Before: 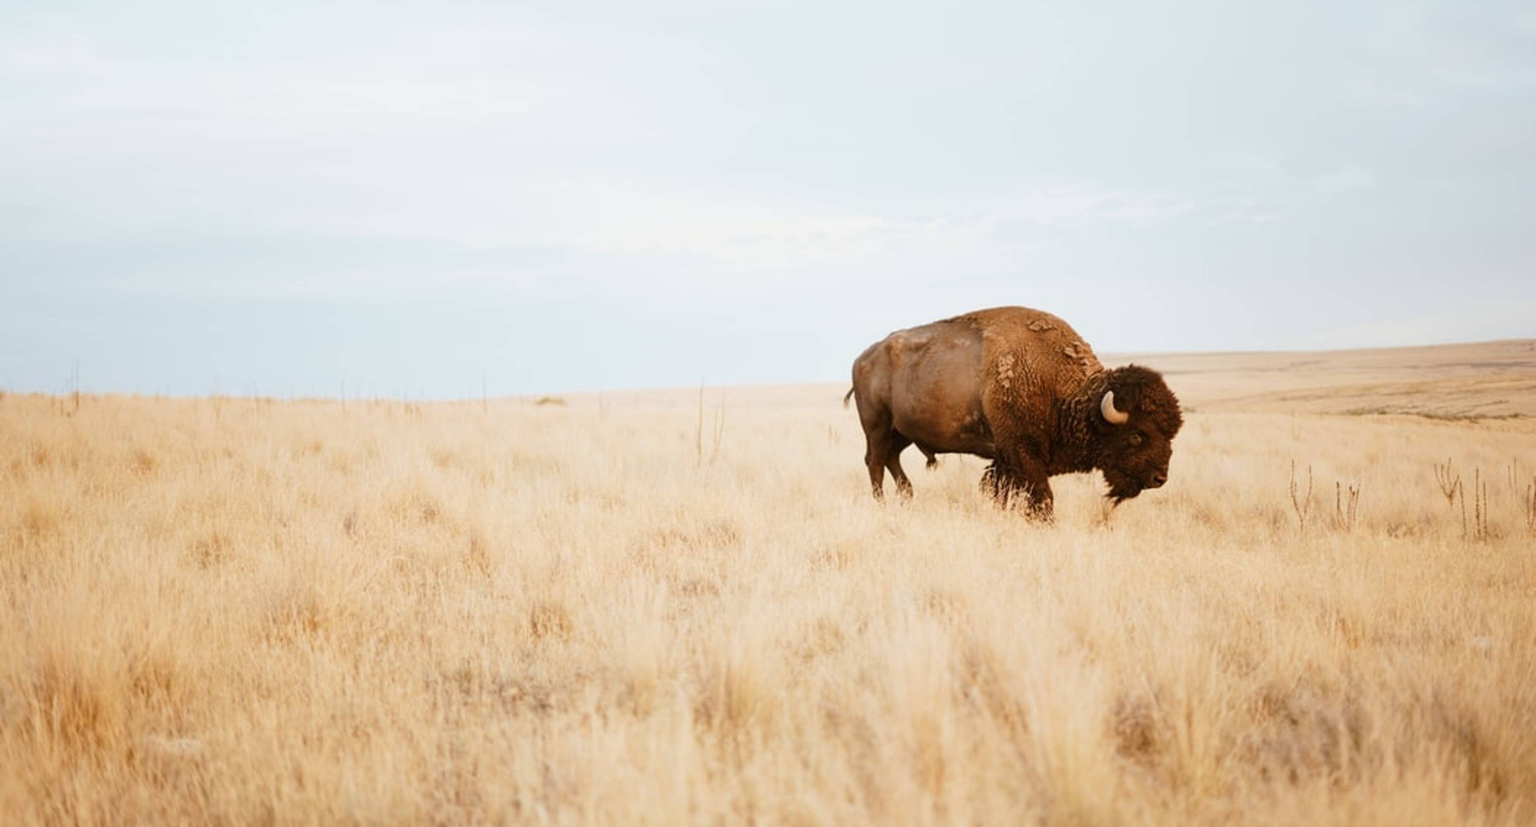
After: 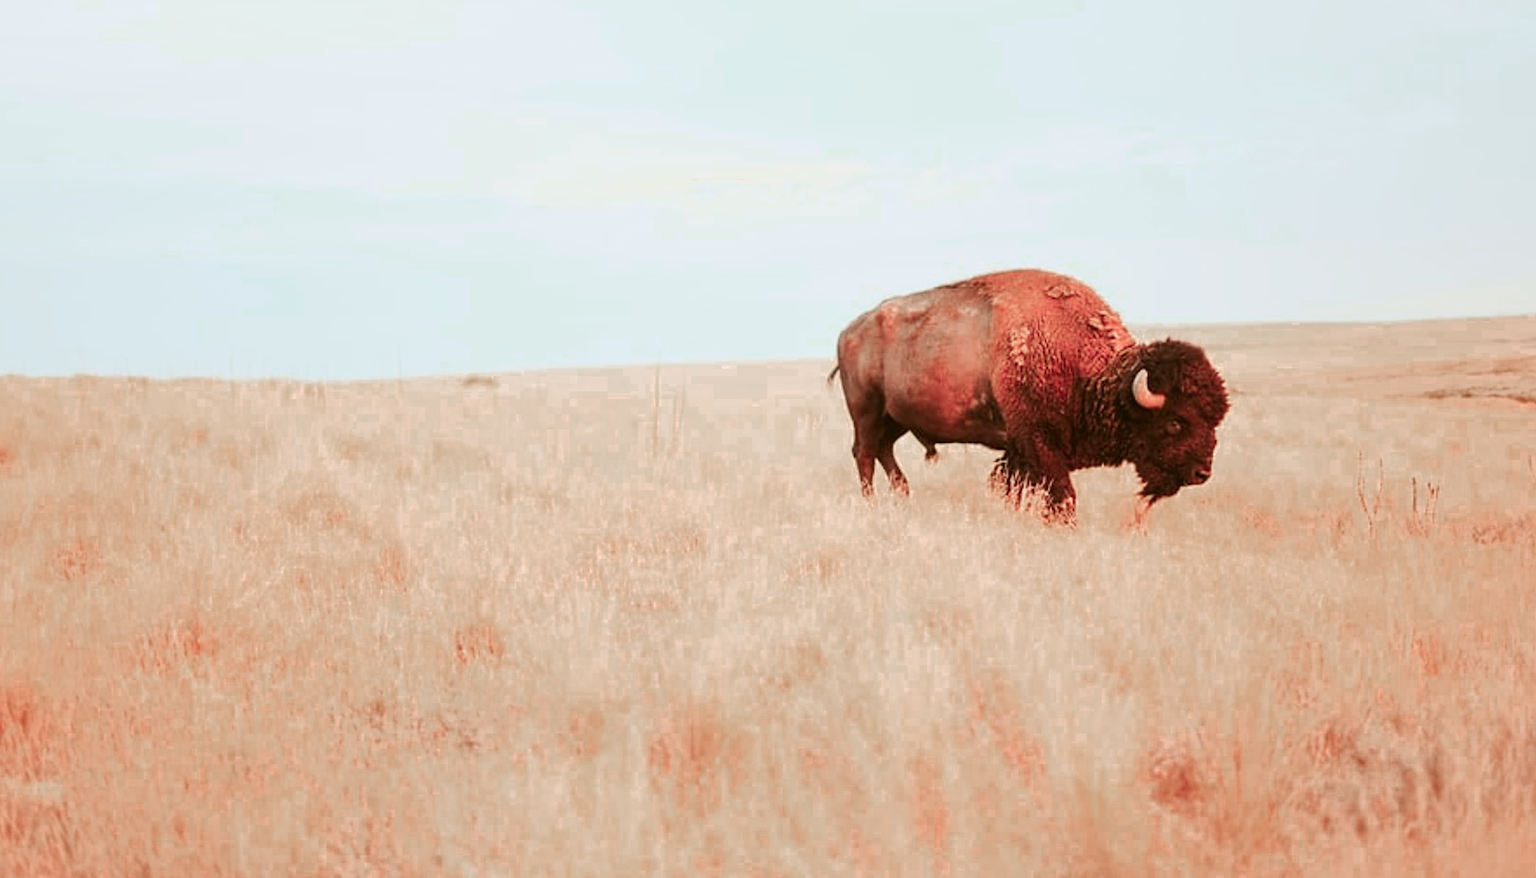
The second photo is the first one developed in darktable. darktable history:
sharpen: amount 0.217
color zones: curves: ch0 [(0.006, 0.385) (0.143, 0.563) (0.243, 0.321) (0.352, 0.464) (0.516, 0.456) (0.625, 0.5) (0.75, 0.5) (0.875, 0.5)]; ch1 [(0, 0.5) (0.134, 0.504) (0.246, 0.463) (0.421, 0.515) (0.5, 0.56) (0.625, 0.5) (0.75, 0.5) (0.875, 0.5)]; ch2 [(0, 0.5) (0.131, 0.426) (0.307, 0.289) (0.38, 0.188) (0.513, 0.216) (0.625, 0.548) (0.75, 0.468) (0.838, 0.396) (0.971, 0.311)]
base curve: curves: ch0 [(0, 0) (0.235, 0.266) (0.503, 0.496) (0.786, 0.72) (1, 1)], exposure shift 0.01, preserve colors none
crop and rotate: left 9.655%, top 9.748%, right 6.158%, bottom 0.807%
tone curve: curves: ch0 [(0, 0.03) (0.037, 0.045) (0.123, 0.123) (0.19, 0.186) (0.277, 0.279) (0.474, 0.517) (0.584, 0.664) (0.678, 0.777) (0.875, 0.92) (1, 0.965)]; ch1 [(0, 0) (0.243, 0.245) (0.402, 0.41) (0.493, 0.487) (0.508, 0.503) (0.531, 0.532) (0.551, 0.556) (0.637, 0.671) (0.694, 0.732) (1, 1)]; ch2 [(0, 0) (0.249, 0.216) (0.356, 0.329) (0.424, 0.442) (0.476, 0.477) (0.498, 0.503) (0.517, 0.524) (0.532, 0.547) (0.562, 0.576) (0.614, 0.644) (0.706, 0.748) (0.808, 0.809) (0.991, 0.968)], color space Lab, independent channels, preserve colors none
